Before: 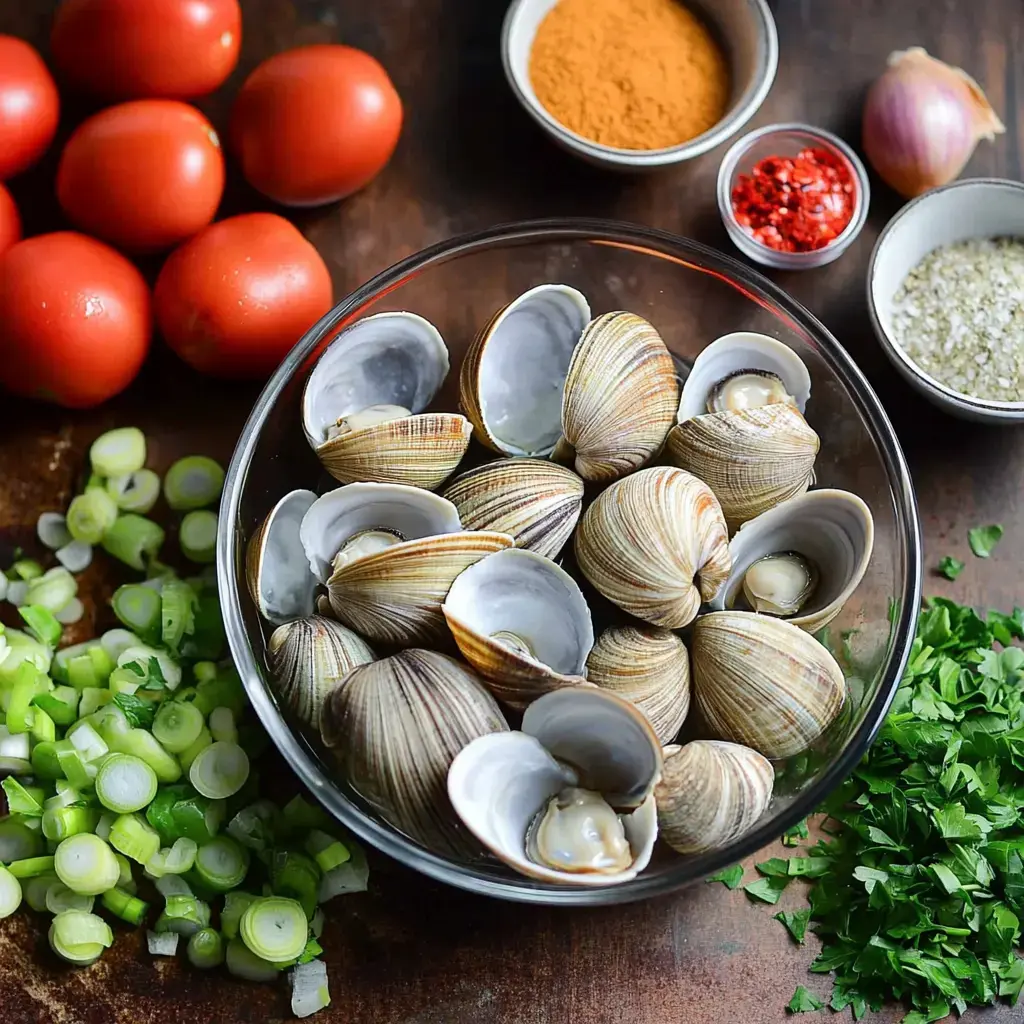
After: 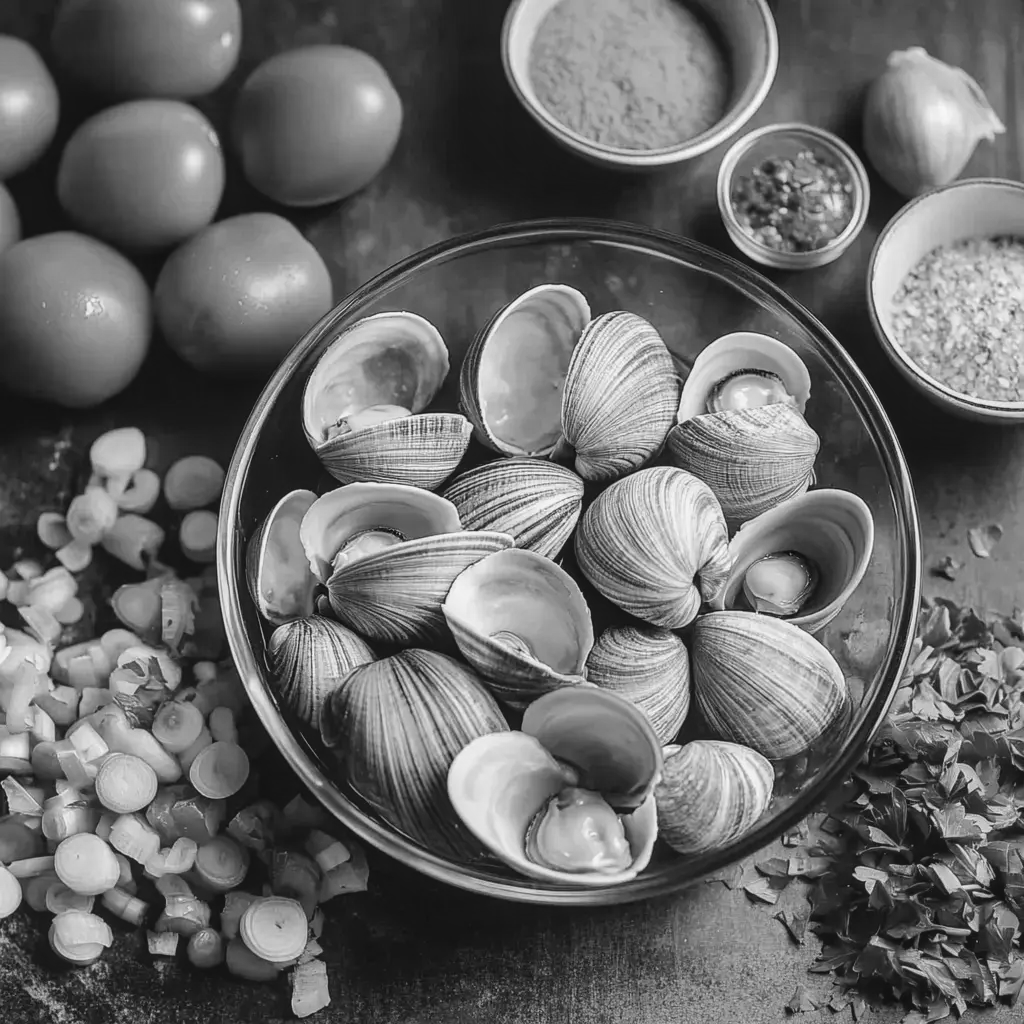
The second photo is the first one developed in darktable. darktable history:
local contrast: detail 130%
lowpass: radius 0.1, contrast 0.85, saturation 1.1, unbound 0
monochrome: on, module defaults
